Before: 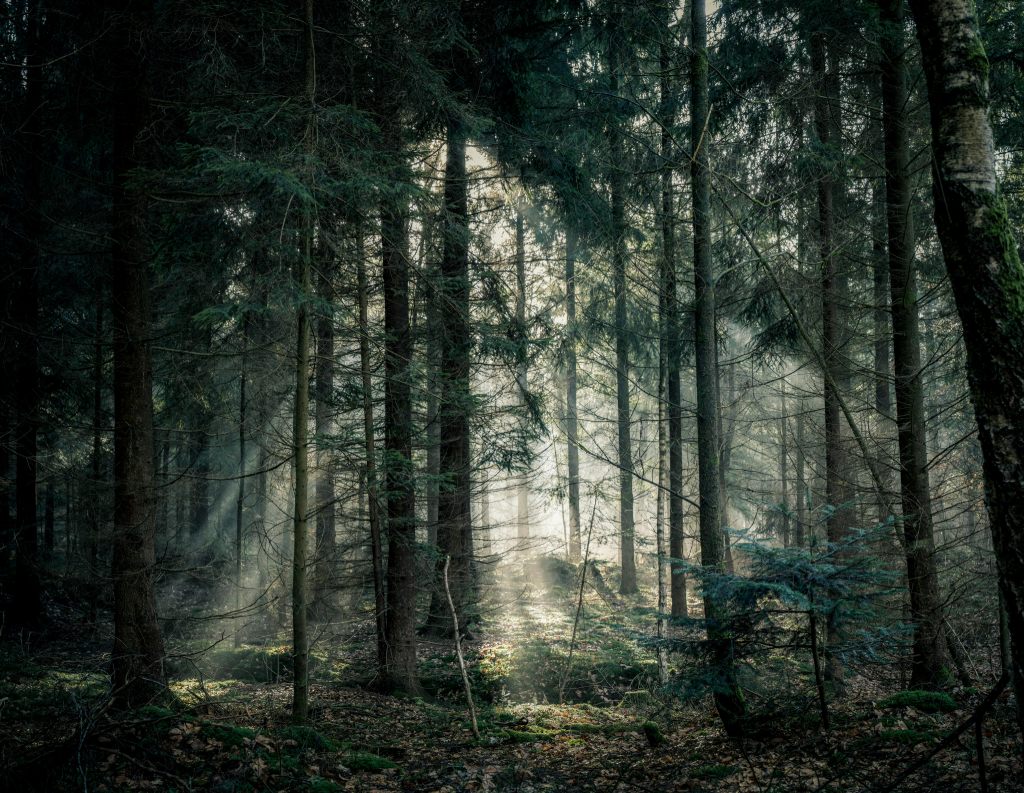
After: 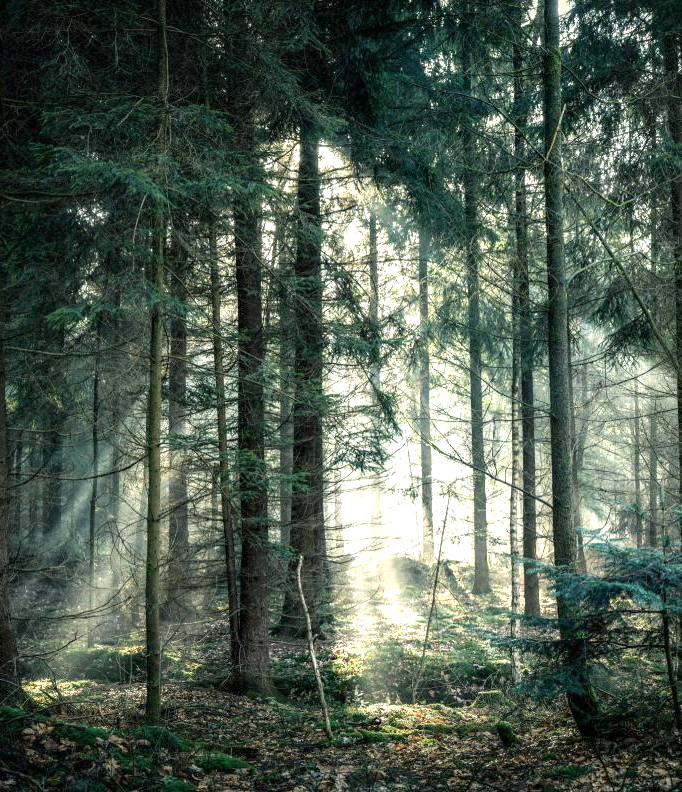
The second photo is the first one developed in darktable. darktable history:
crop and rotate: left 14.385%, right 18.948%
exposure: black level correction 0, exposure 1.2 EV, compensate highlight preservation false
